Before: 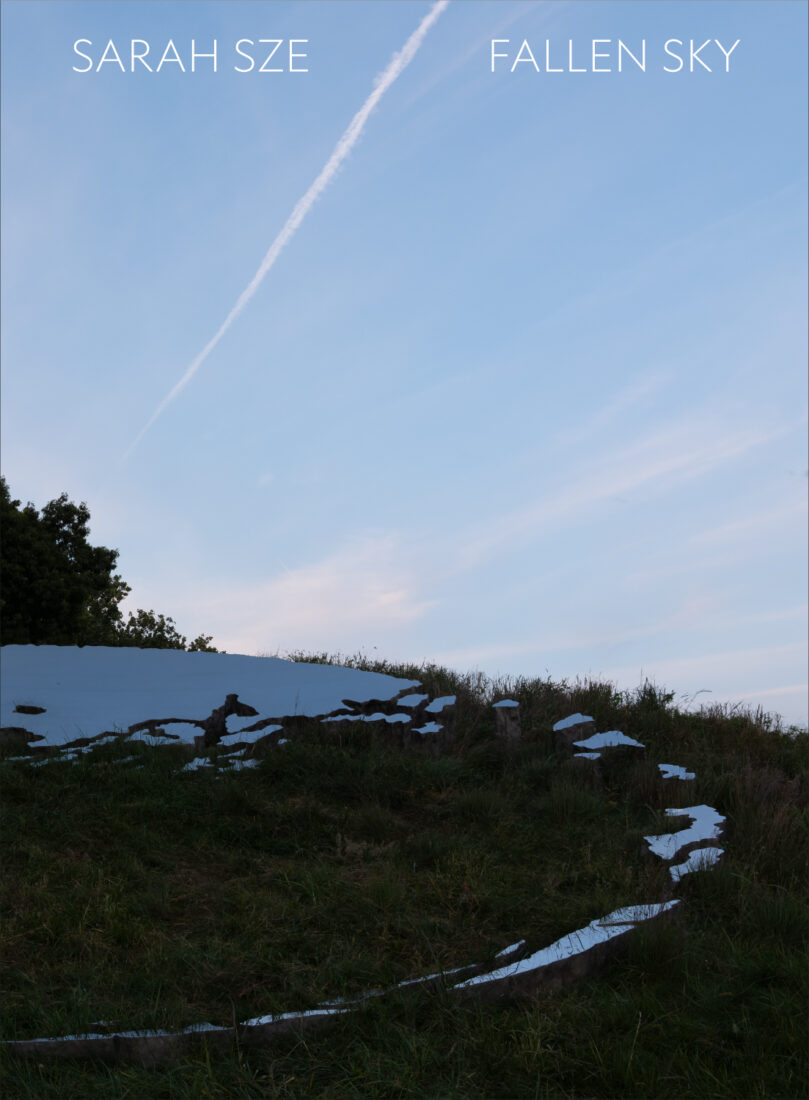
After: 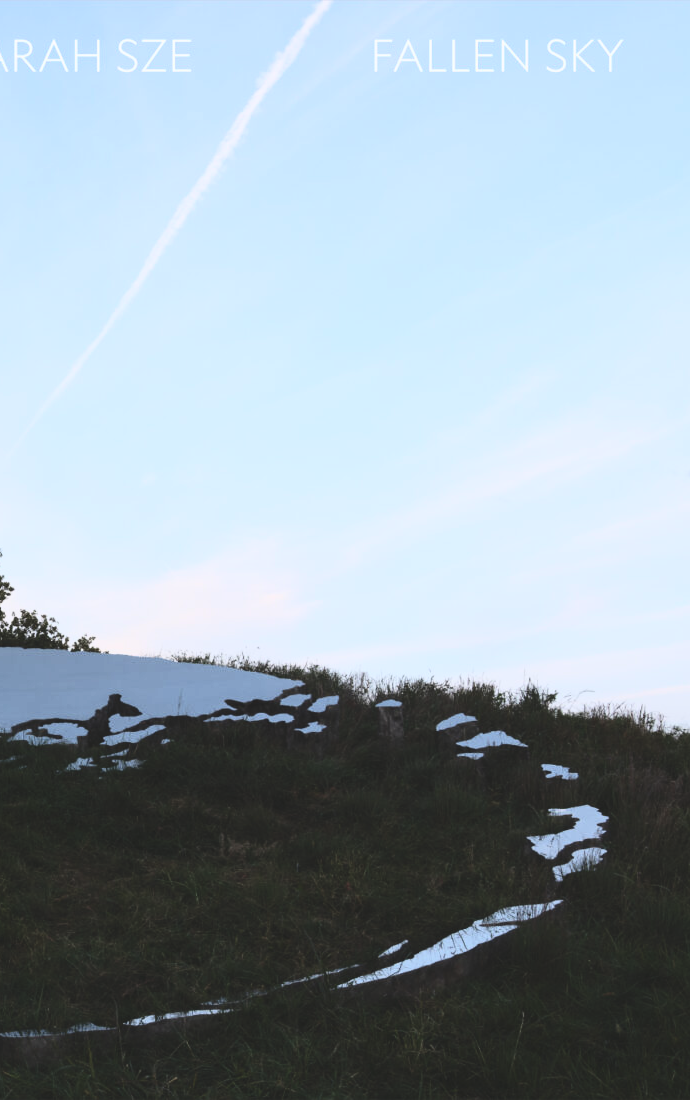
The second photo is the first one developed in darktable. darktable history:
crop and rotate: left 14.641%
tone curve: curves: ch0 [(0, 0) (0.003, 0.003) (0.011, 0.013) (0.025, 0.028) (0.044, 0.05) (0.069, 0.078) (0.1, 0.113) (0.136, 0.153) (0.177, 0.2) (0.224, 0.271) (0.277, 0.374) (0.335, 0.47) (0.399, 0.574) (0.468, 0.688) (0.543, 0.79) (0.623, 0.859) (0.709, 0.919) (0.801, 0.957) (0.898, 0.978) (1, 1)], color space Lab, independent channels, preserve colors none
exposure: black level correction -0.014, exposure -0.186 EV, compensate highlight preservation false
